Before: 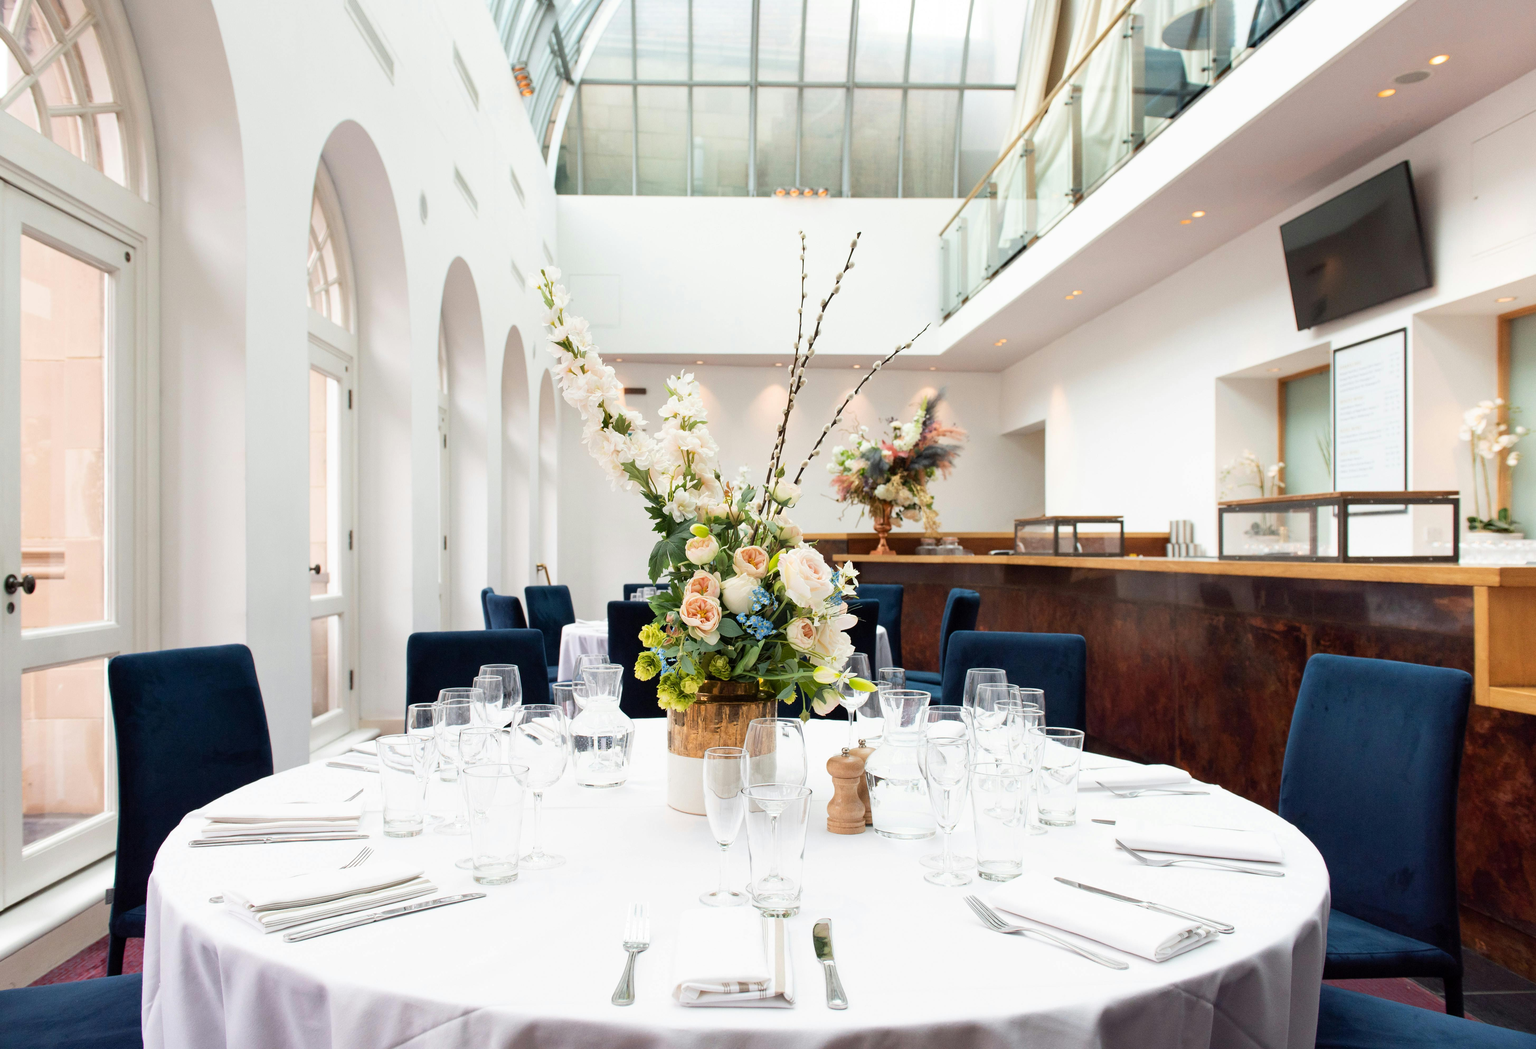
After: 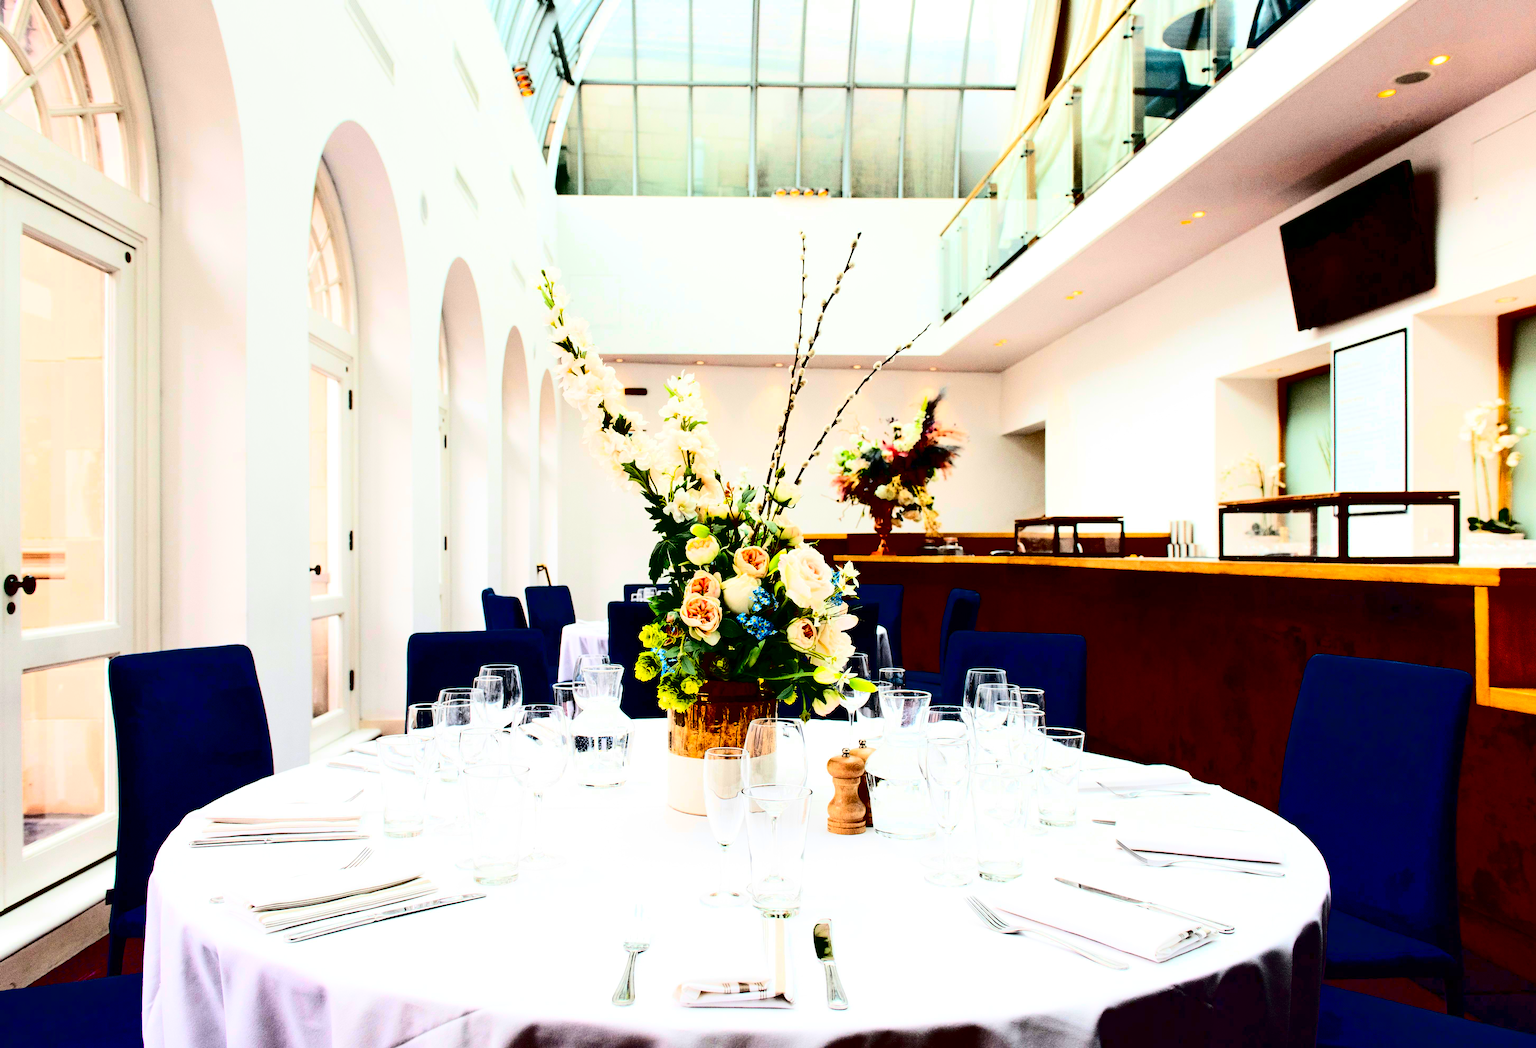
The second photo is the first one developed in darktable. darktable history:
contrast brightness saturation: contrast 0.772, brightness -0.993, saturation 0.981
exposure: black level correction 0.01, exposure 0.108 EV, compensate highlight preservation false
